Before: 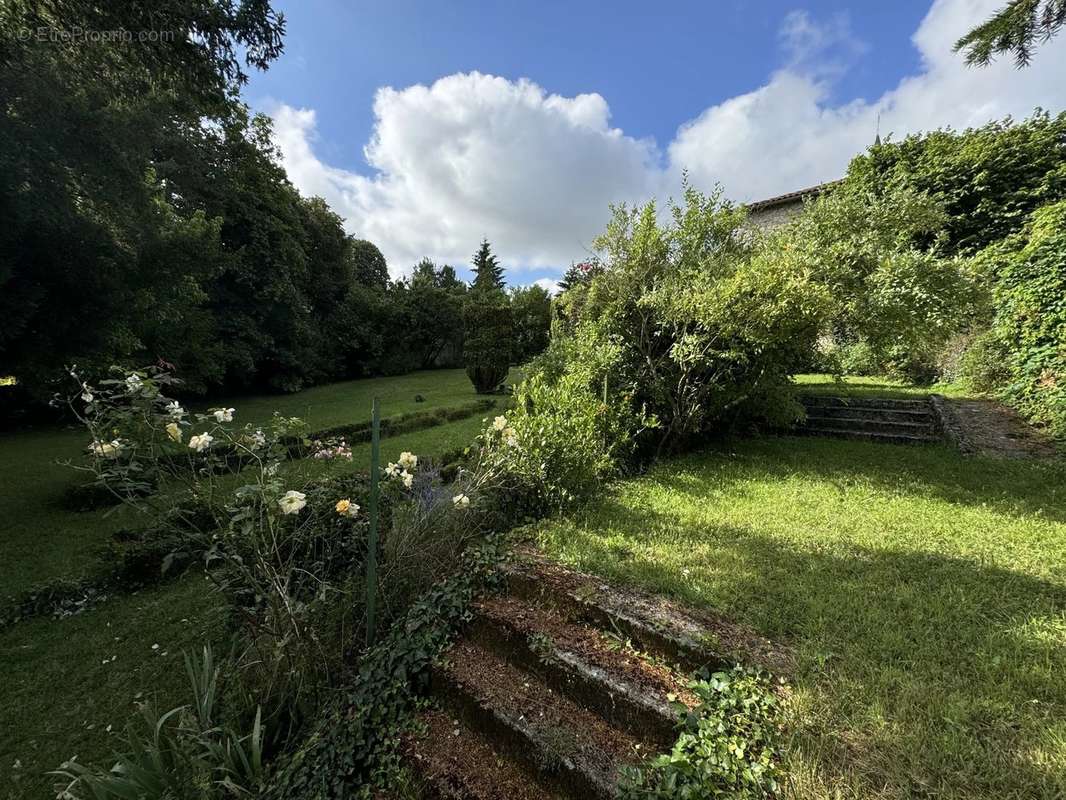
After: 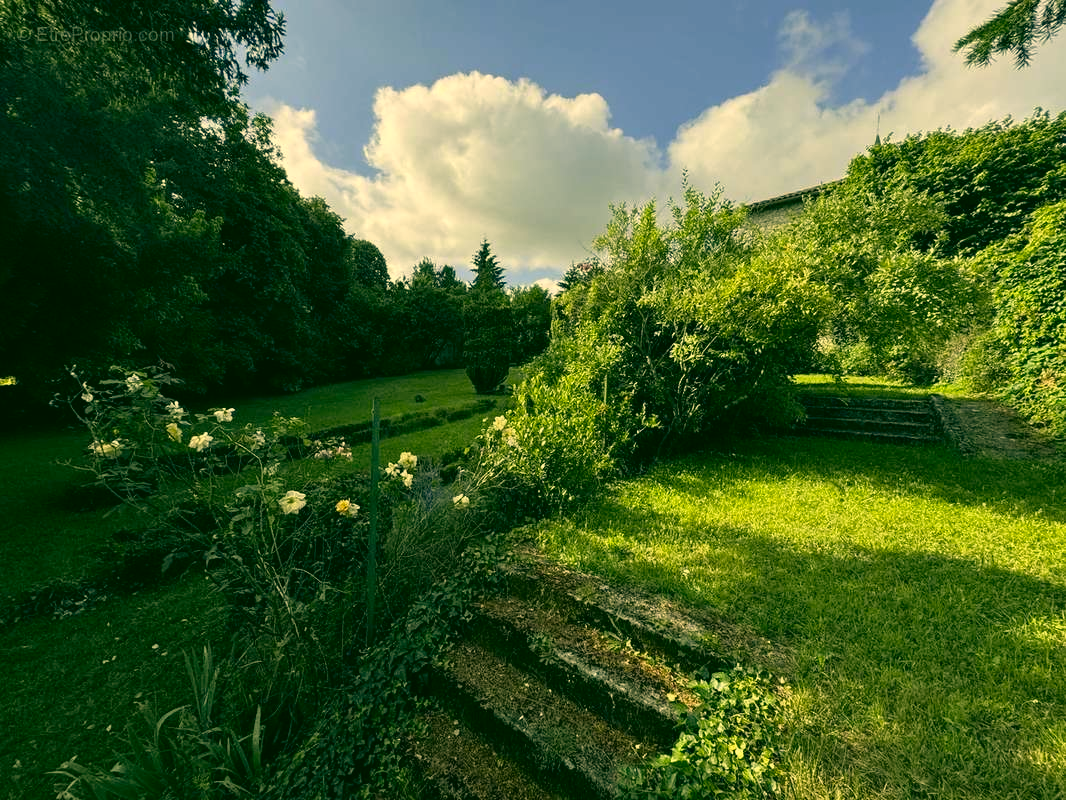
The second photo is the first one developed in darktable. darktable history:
color correction: highlights a* 5.7, highlights b* 33.04, shadows a* -25.3, shadows b* 4.01
